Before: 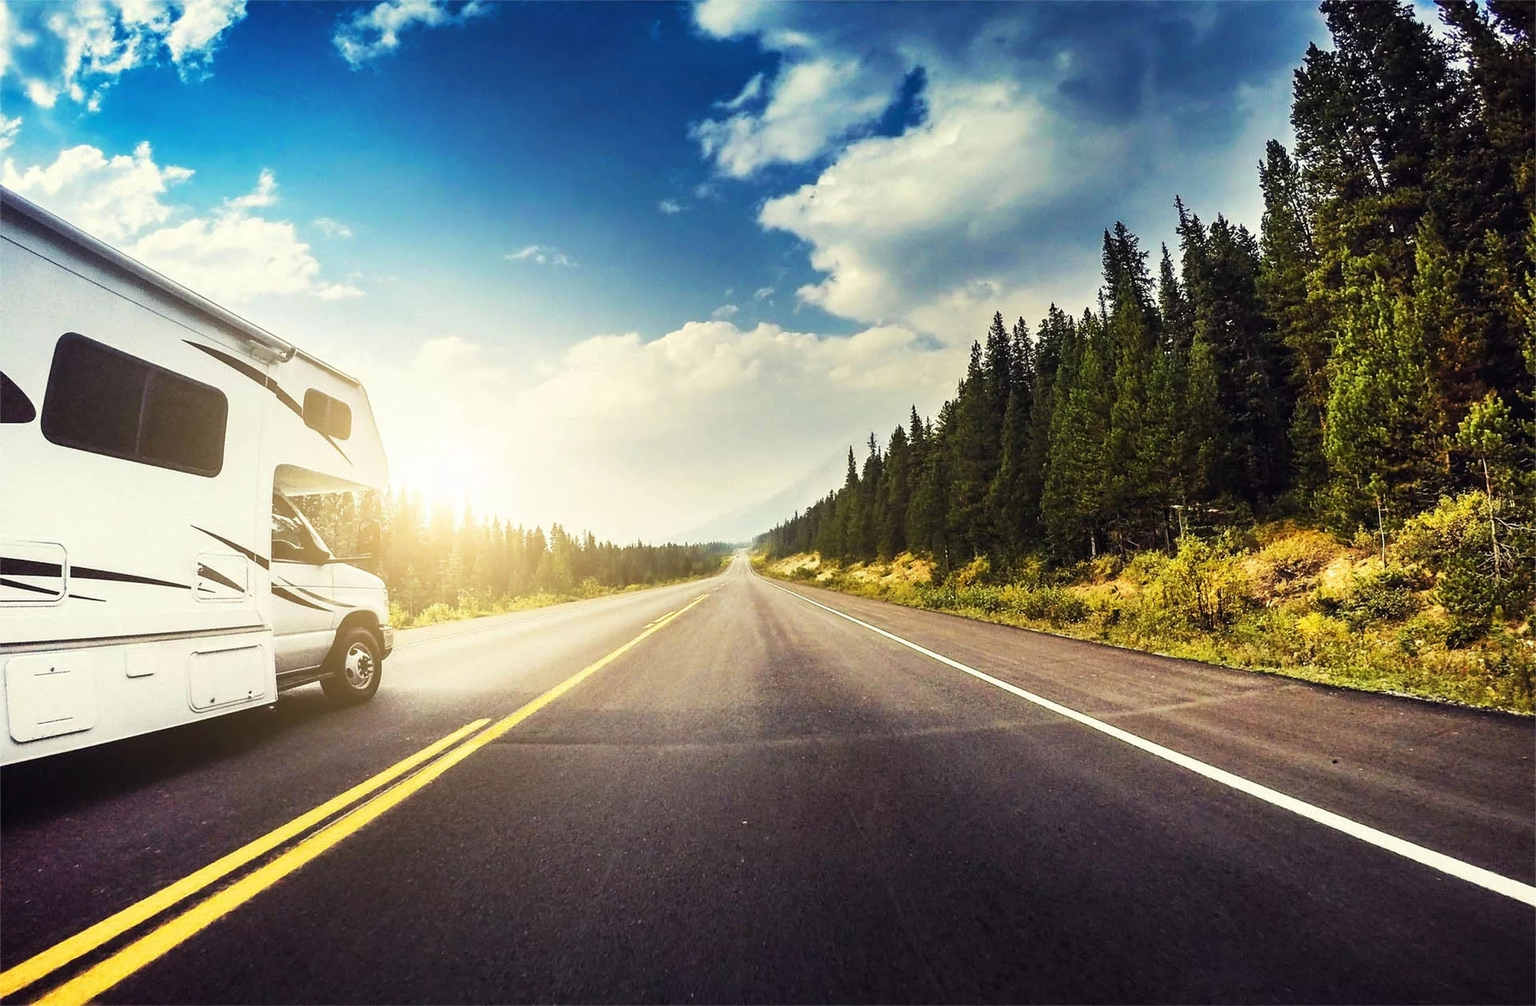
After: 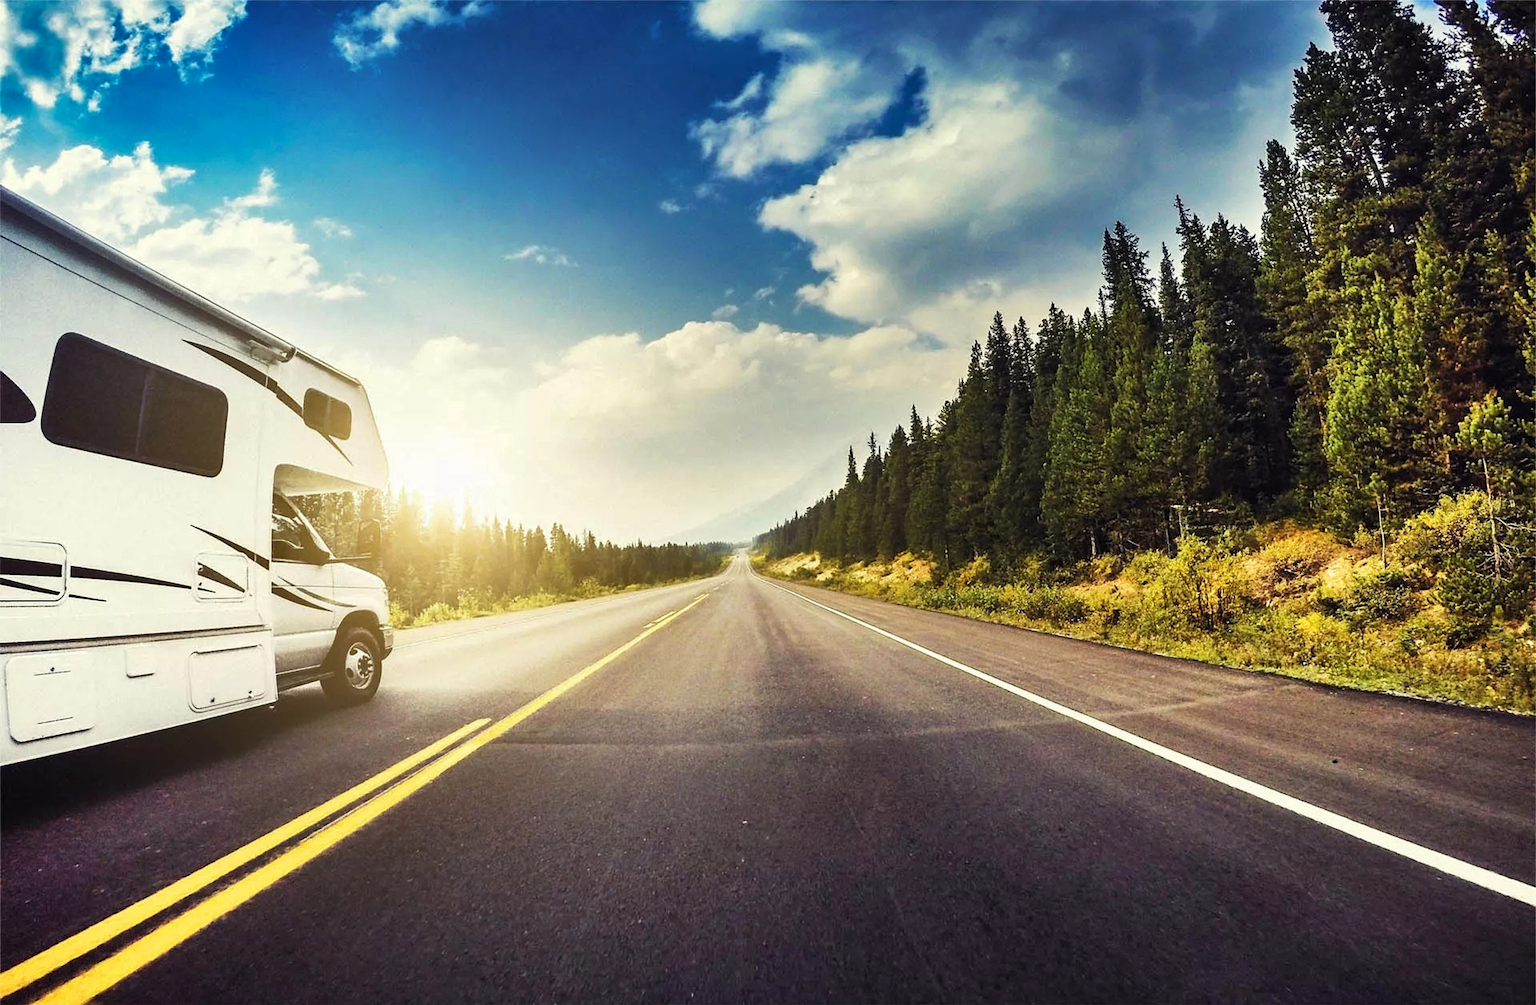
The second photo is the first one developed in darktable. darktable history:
shadows and highlights: white point adjustment 0.034, soften with gaussian
